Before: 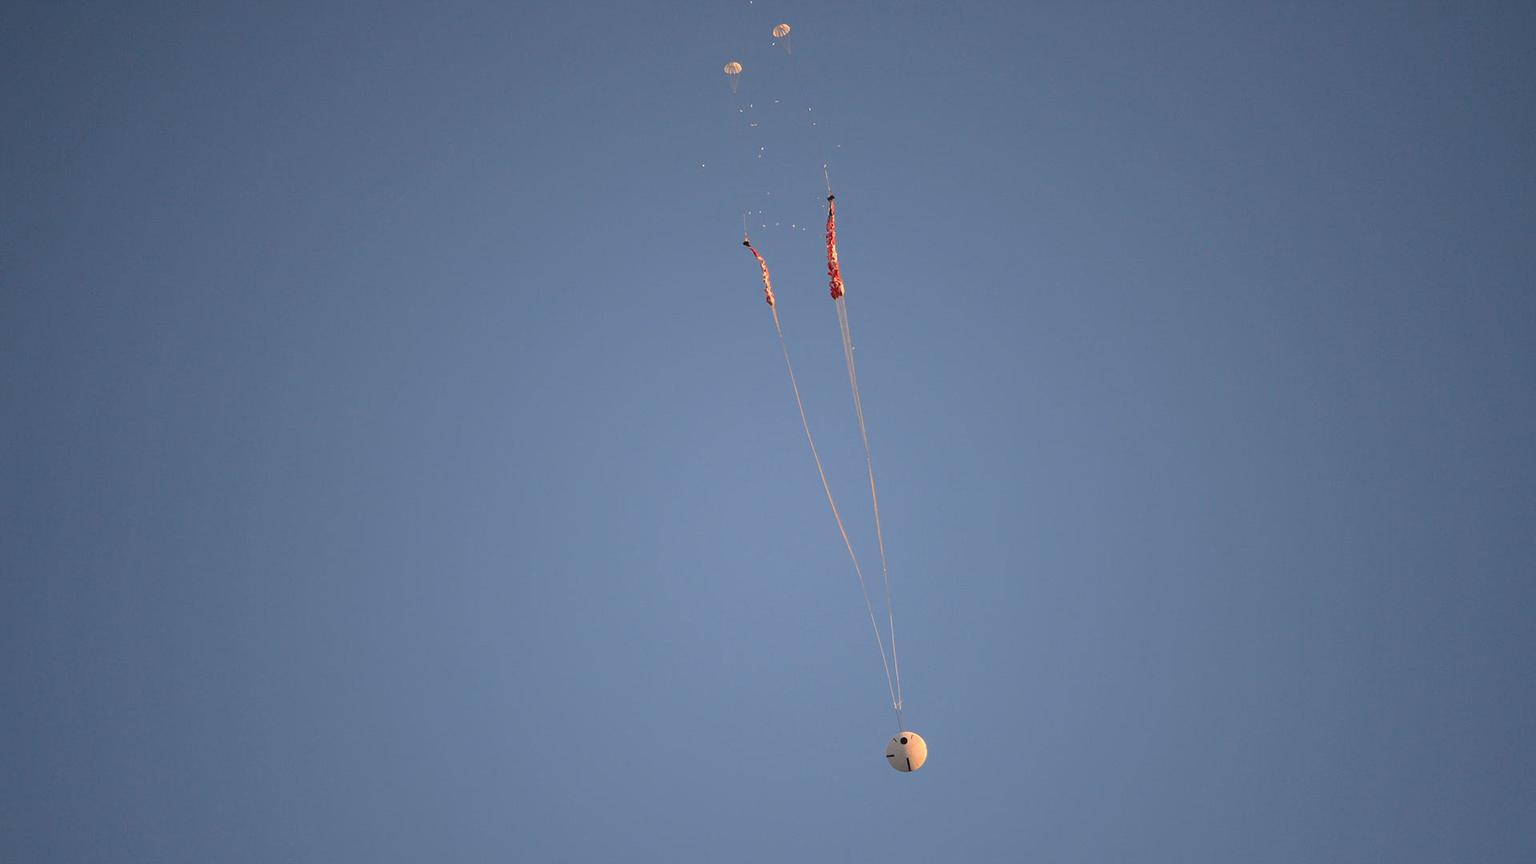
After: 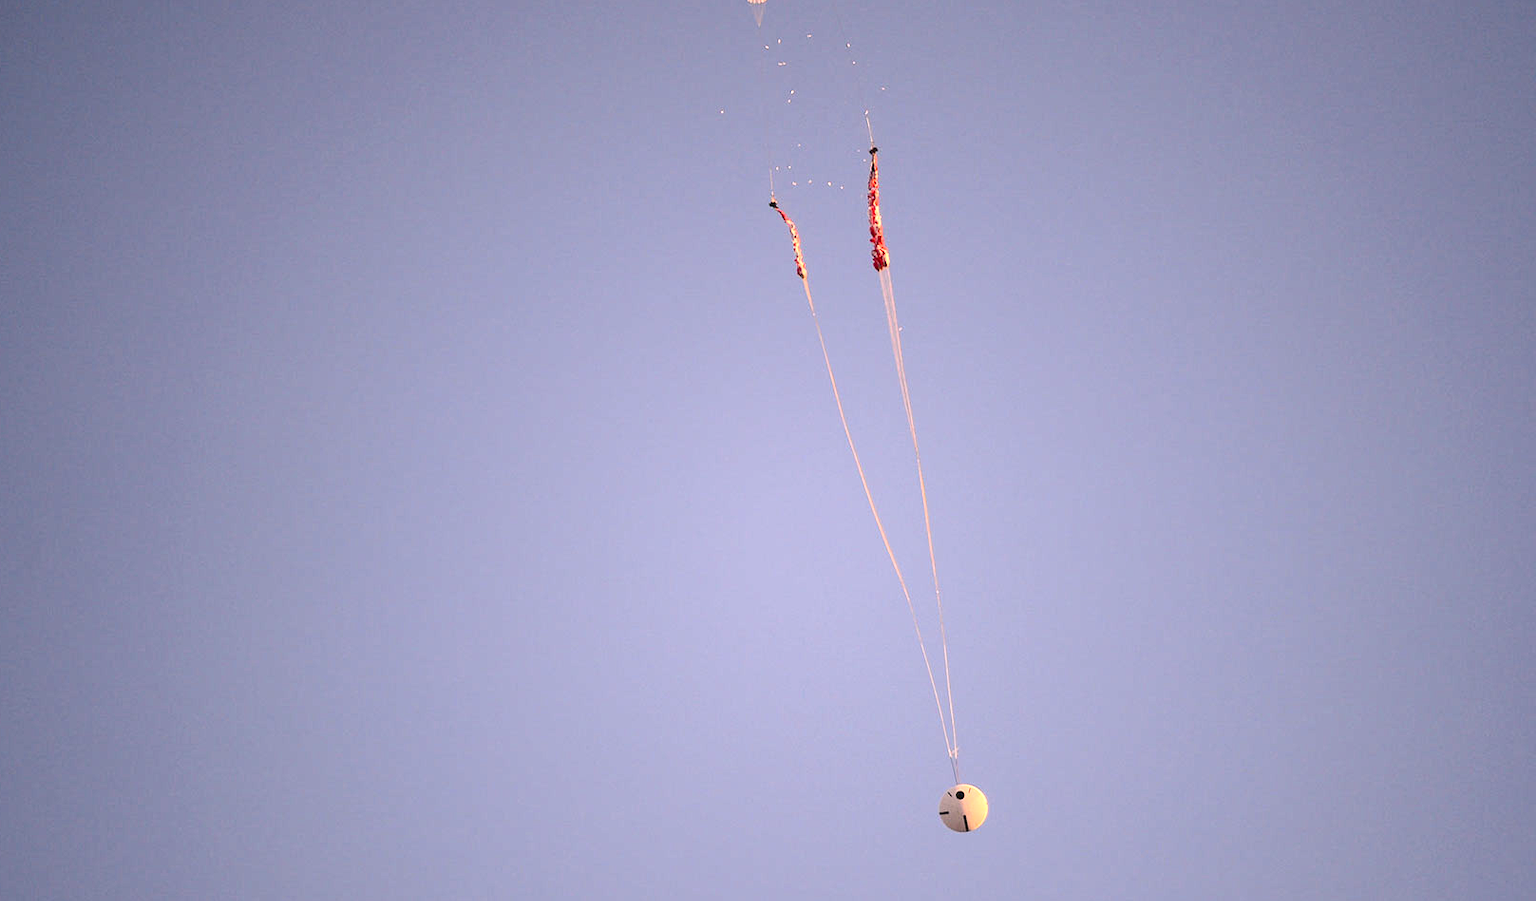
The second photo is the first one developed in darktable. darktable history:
crop: left 6.241%, top 8.242%, right 9.535%, bottom 3.796%
exposure: black level correction 0, exposure 0.702 EV, compensate highlight preservation false
color correction: highlights a* 12.12, highlights b* 5.55
contrast brightness saturation: contrast 0.221
